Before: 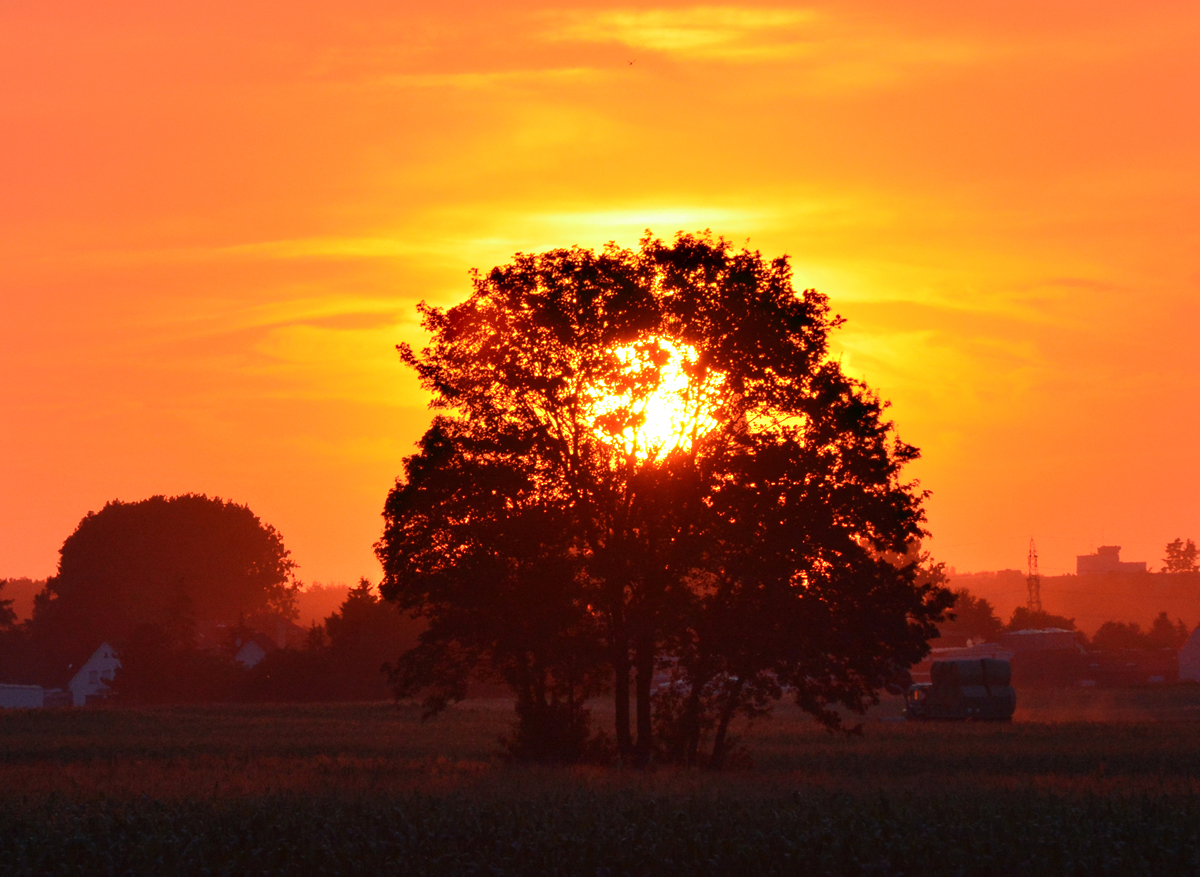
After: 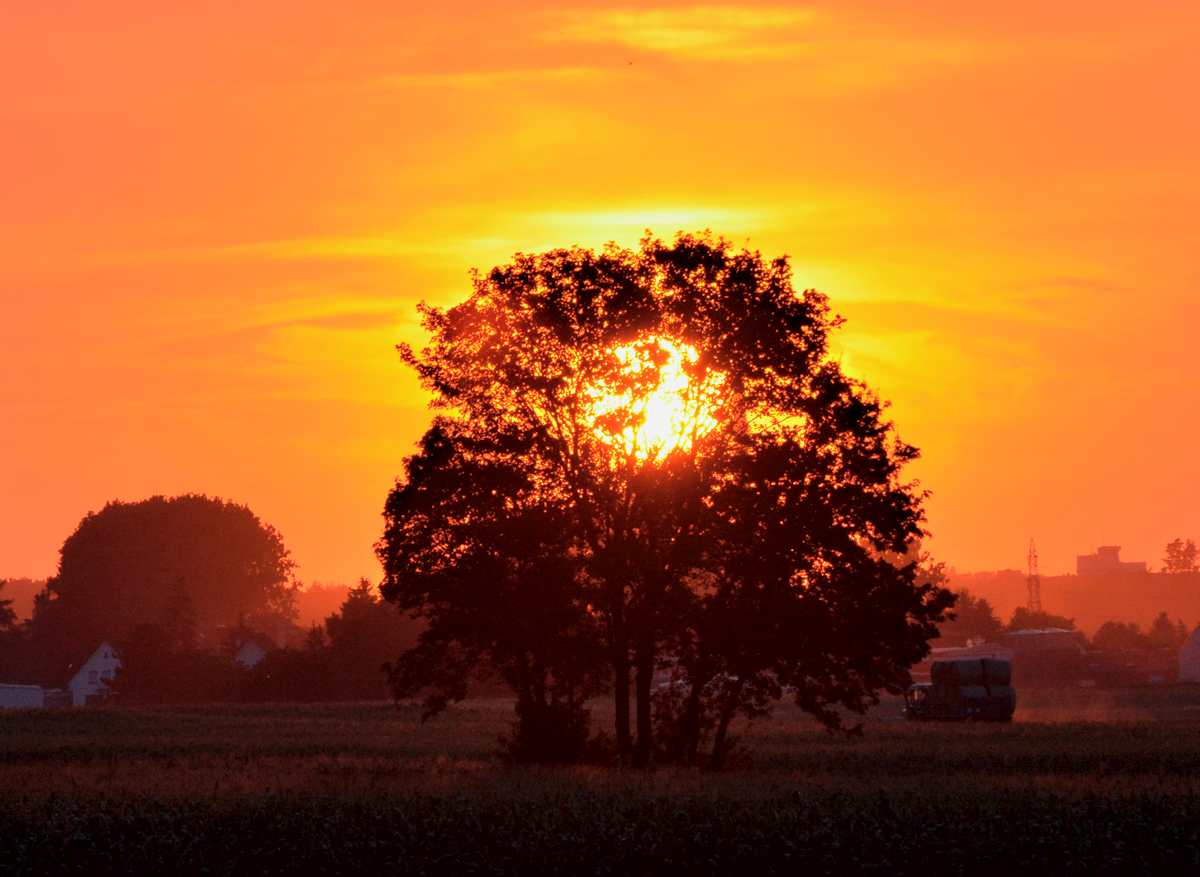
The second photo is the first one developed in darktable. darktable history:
tone curve: curves: ch0 [(0.047, 0) (0.292, 0.352) (0.657, 0.678) (1, 0.958)], color space Lab, independent channels, preserve colors none
